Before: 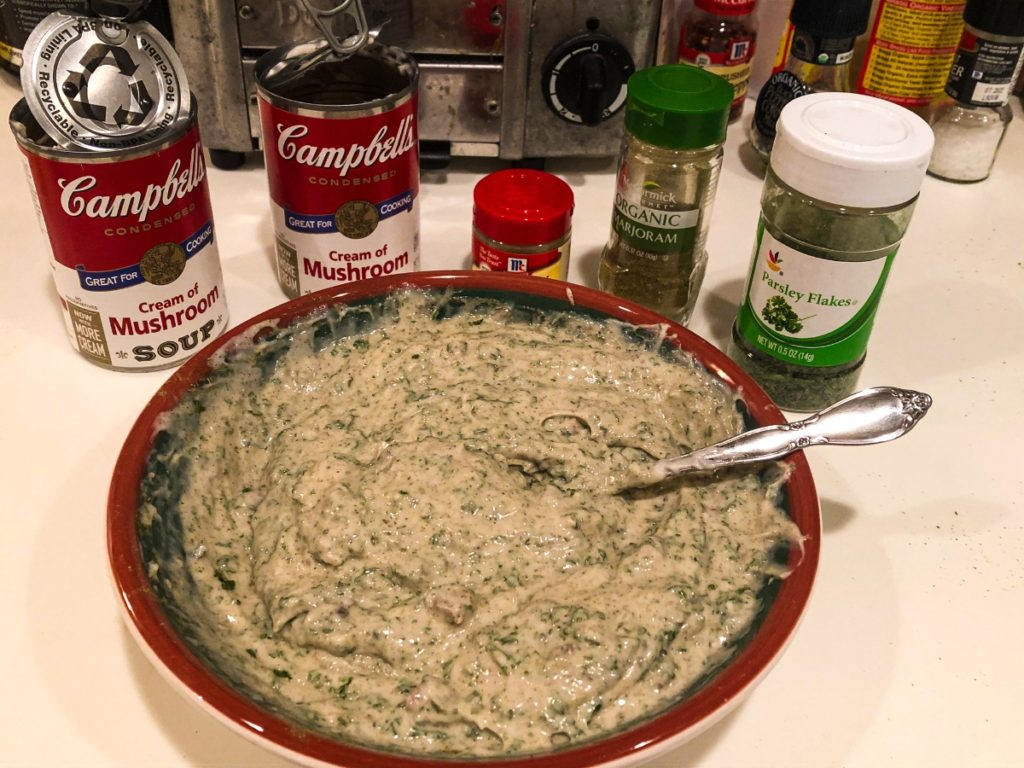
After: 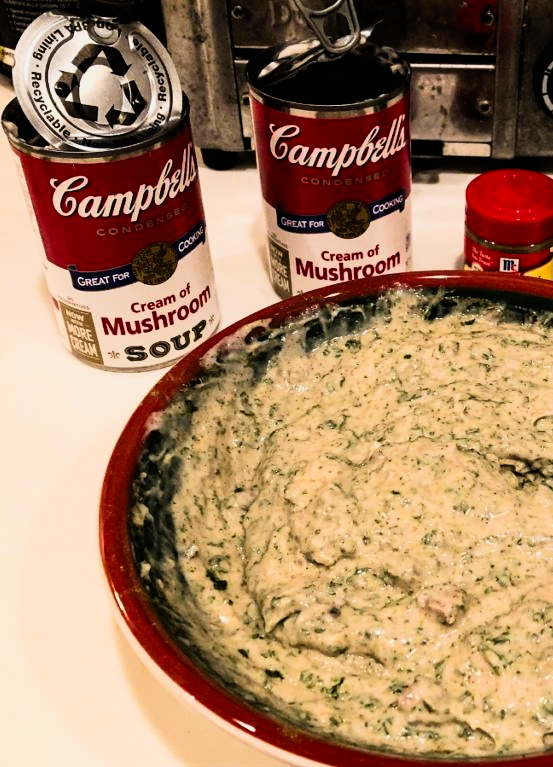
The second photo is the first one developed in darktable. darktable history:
crop: left 0.784%, right 45.165%, bottom 0.088%
filmic rgb: black relative exposure -5.12 EV, white relative exposure 4 EV, threshold 2.95 EV, hardness 2.9, contrast 1.3, highlights saturation mix -29%, enable highlight reconstruction true
contrast brightness saturation: contrast 0.228, brightness 0.113, saturation 0.295
